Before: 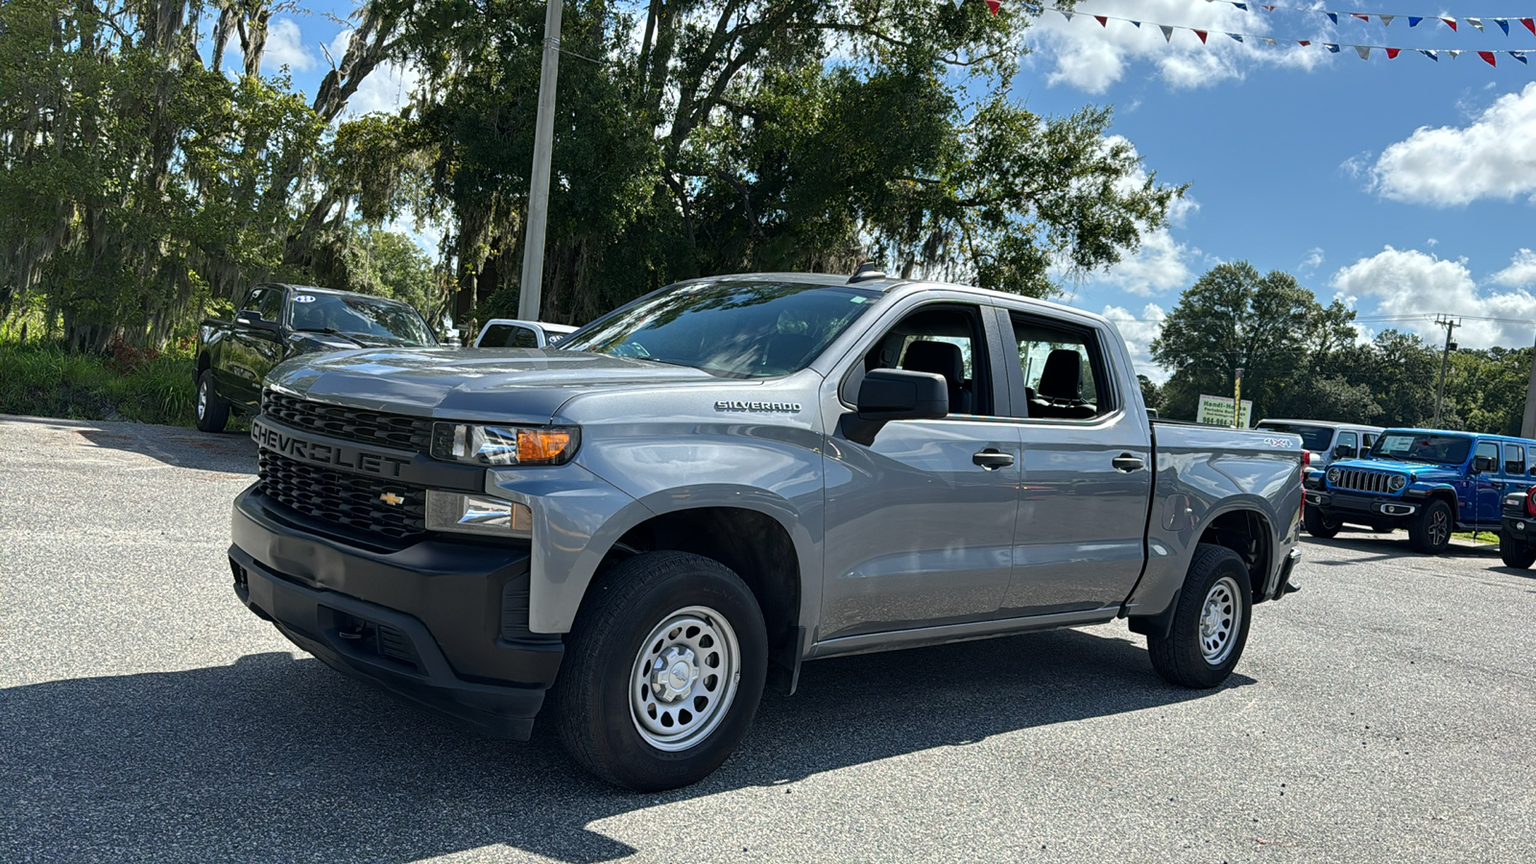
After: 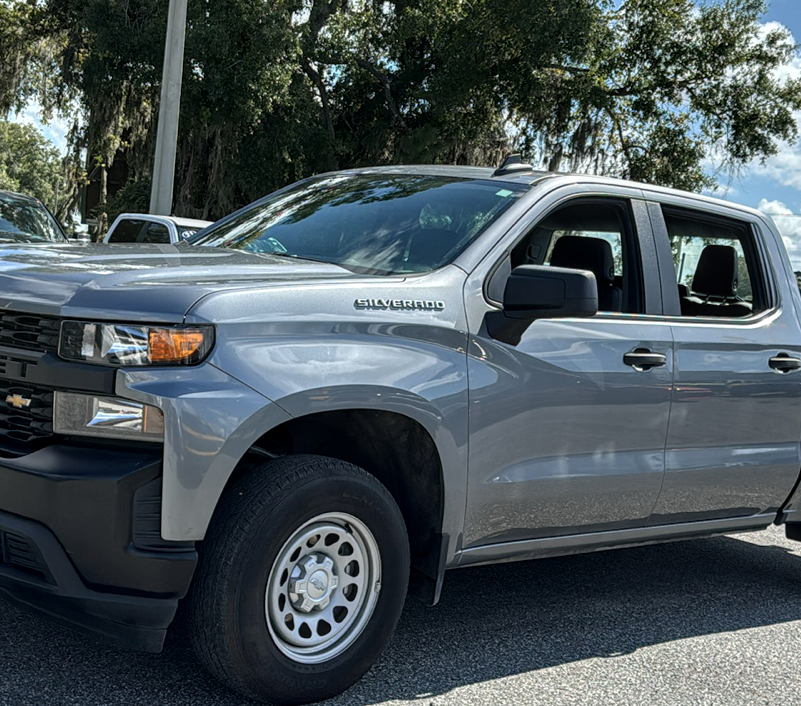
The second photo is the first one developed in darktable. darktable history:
crop and rotate: angle 0.024°, left 24.412%, top 13.239%, right 25.451%, bottom 8.245%
tone equalizer: on, module defaults
color zones: curves: ch0 [(0, 0.5) (0.143, 0.5) (0.286, 0.5) (0.429, 0.504) (0.571, 0.5) (0.714, 0.509) (0.857, 0.5) (1, 0.5)]; ch1 [(0, 0.425) (0.143, 0.425) (0.286, 0.375) (0.429, 0.405) (0.571, 0.5) (0.714, 0.47) (0.857, 0.425) (1, 0.435)]; ch2 [(0, 0.5) (0.143, 0.5) (0.286, 0.5) (0.429, 0.517) (0.571, 0.5) (0.714, 0.51) (0.857, 0.5) (1, 0.5)]
local contrast: on, module defaults
